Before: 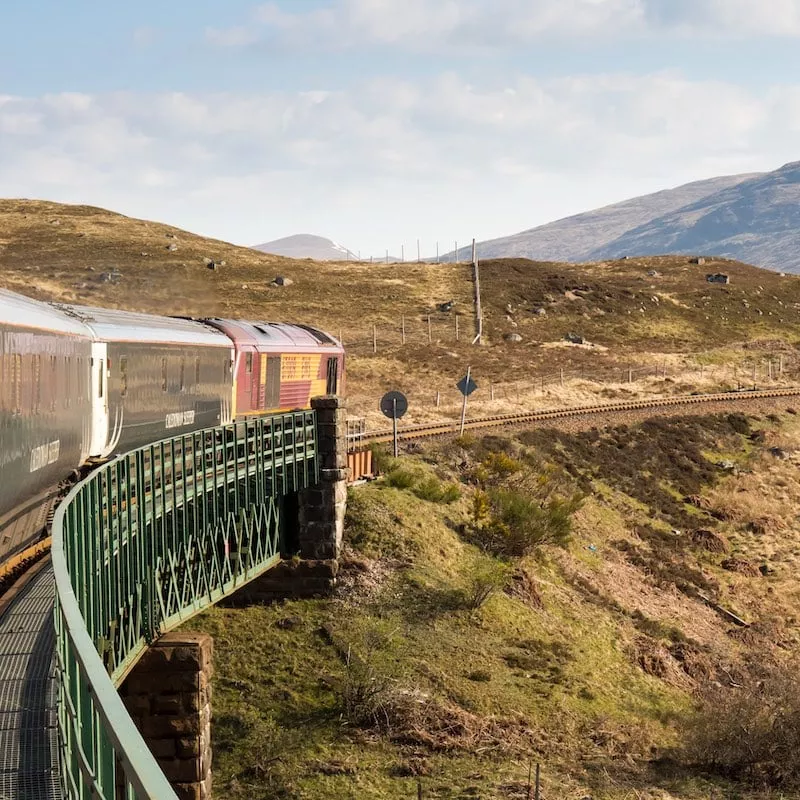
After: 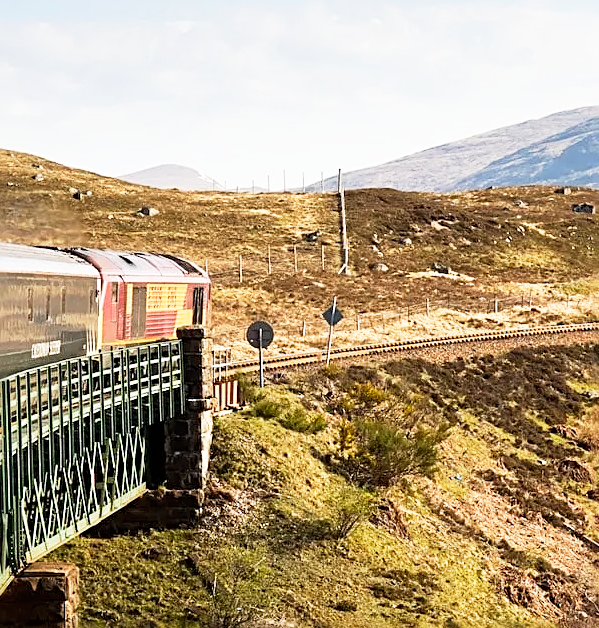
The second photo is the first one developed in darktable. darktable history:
crop: left 16.768%, top 8.794%, right 8.315%, bottom 12.667%
base curve: curves: ch0 [(0, 0) (0.005, 0.002) (0.193, 0.295) (0.399, 0.664) (0.75, 0.928) (1, 1)], preserve colors none
sharpen: radius 2.548, amount 0.639
